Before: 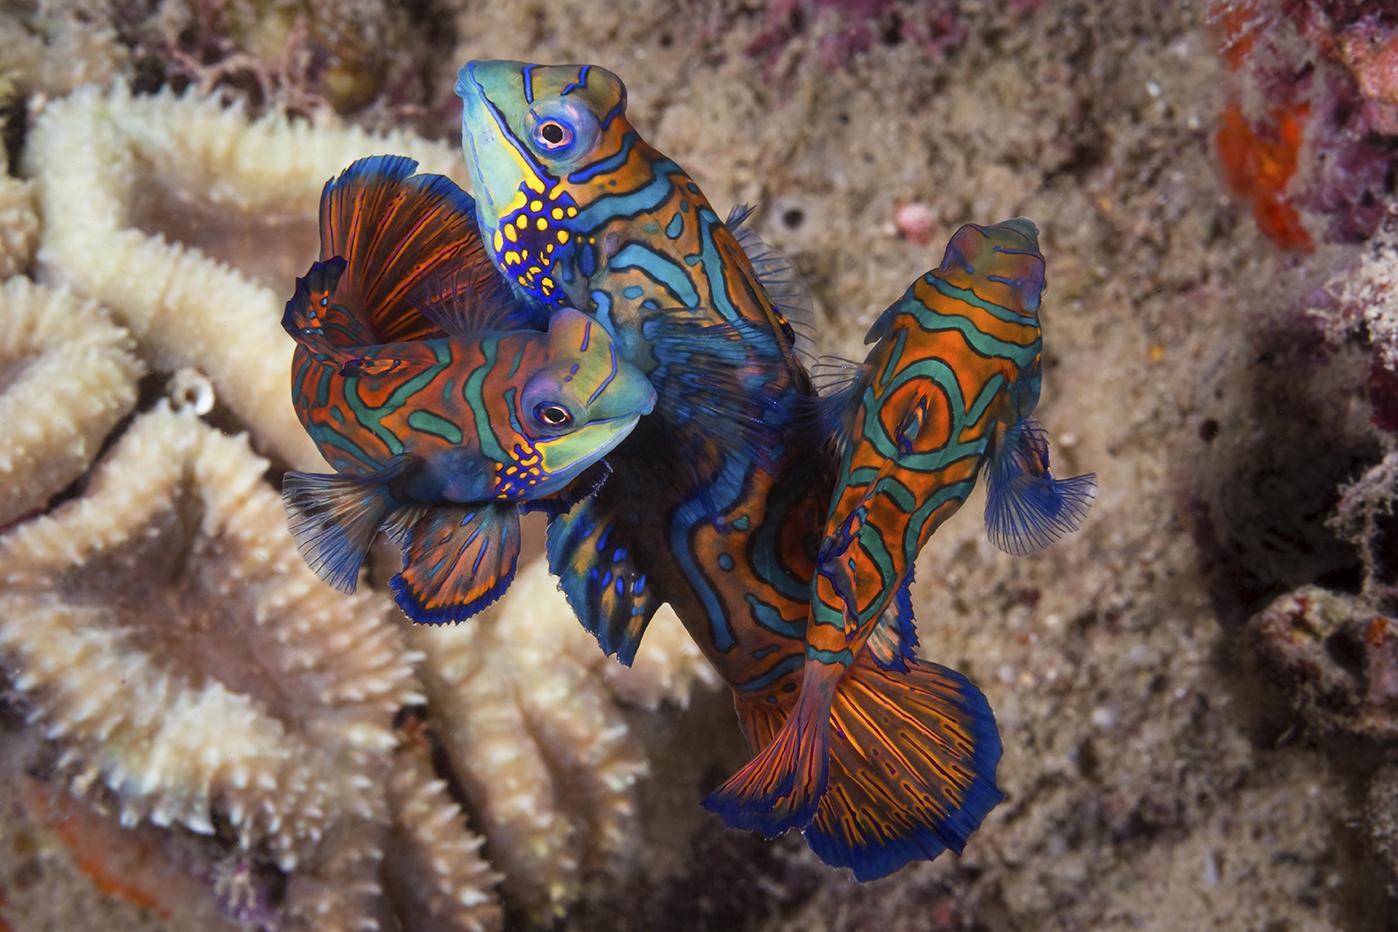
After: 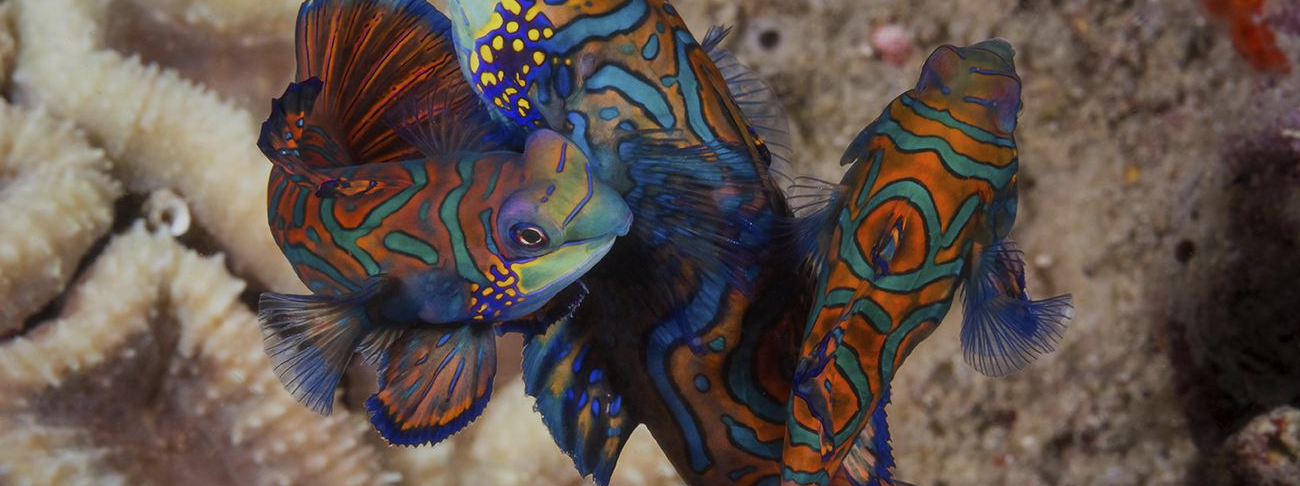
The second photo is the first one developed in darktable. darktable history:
crop: left 1.744%, top 19.225%, right 5.069%, bottom 28.357%
haze removal: strength -0.05
exposure: exposure -0.582 EV, compensate highlight preservation false
